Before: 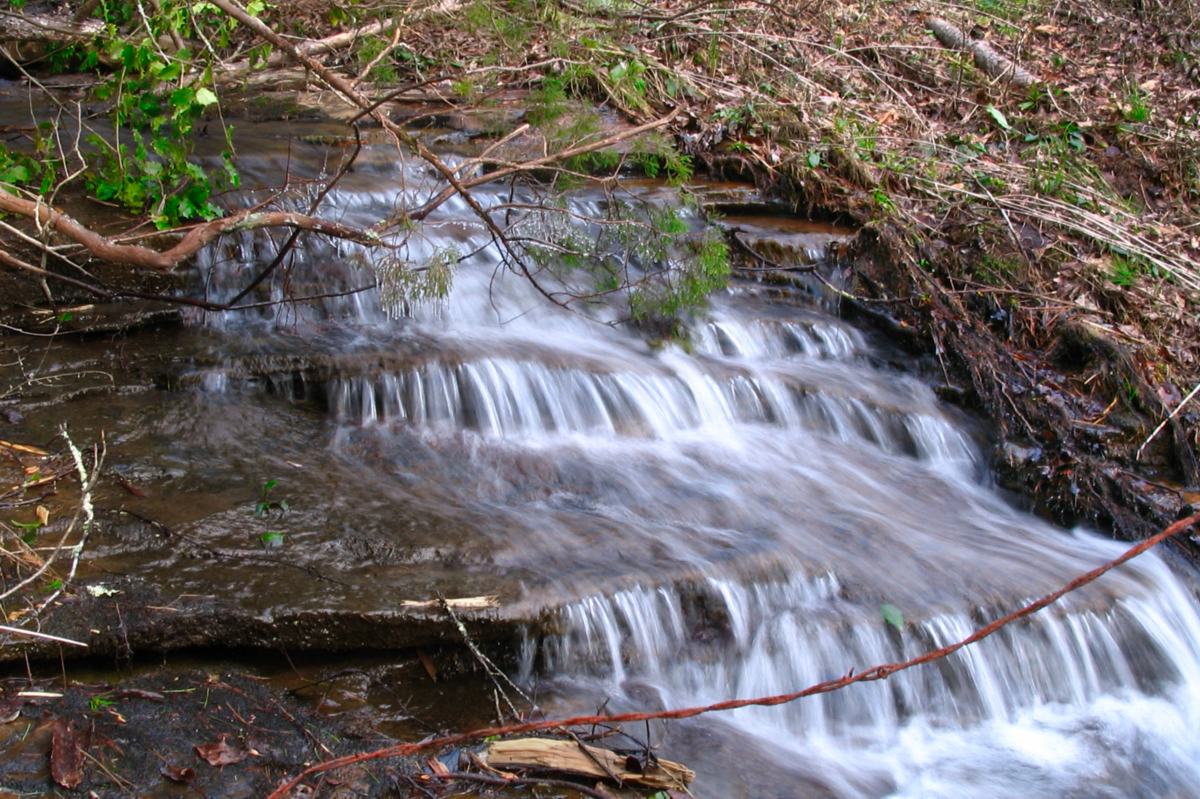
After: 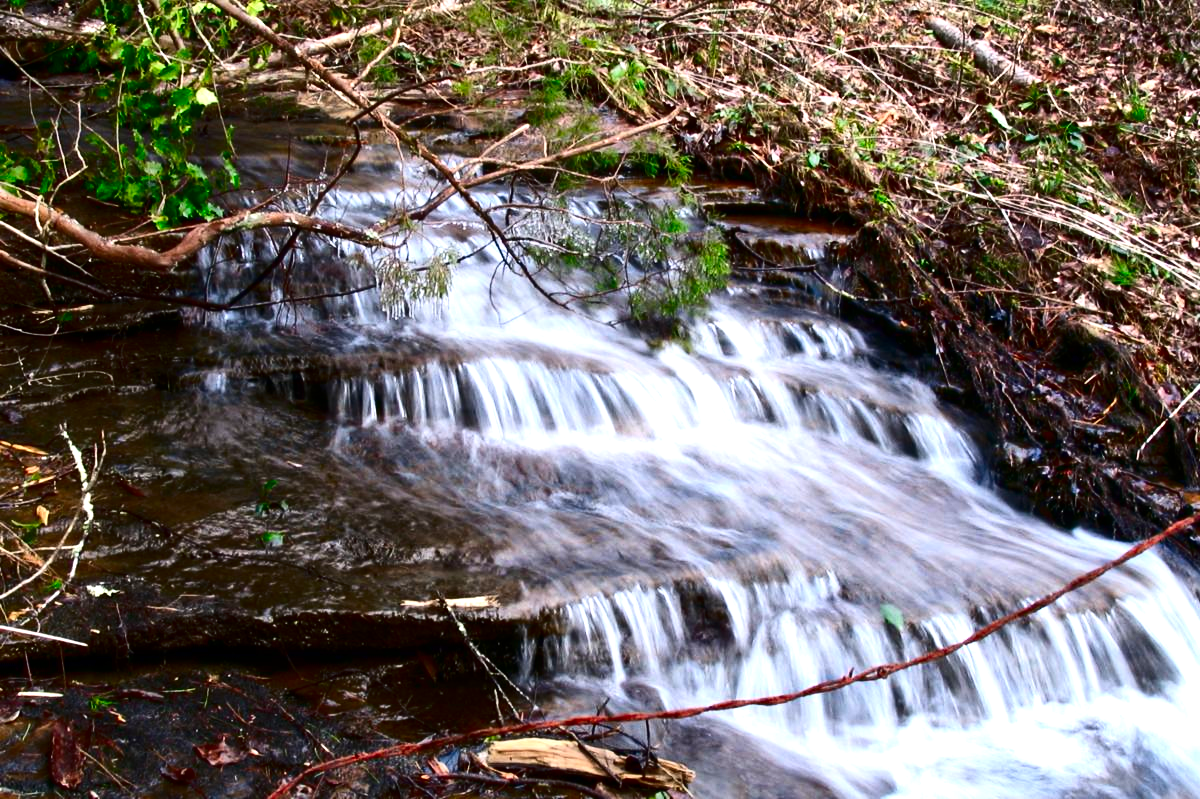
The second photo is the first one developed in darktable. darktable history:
exposure: black level correction 0, exposure 0.7 EV, compensate exposure bias true, compensate highlight preservation false
contrast brightness saturation: contrast 0.24, brightness -0.24, saturation 0.14
